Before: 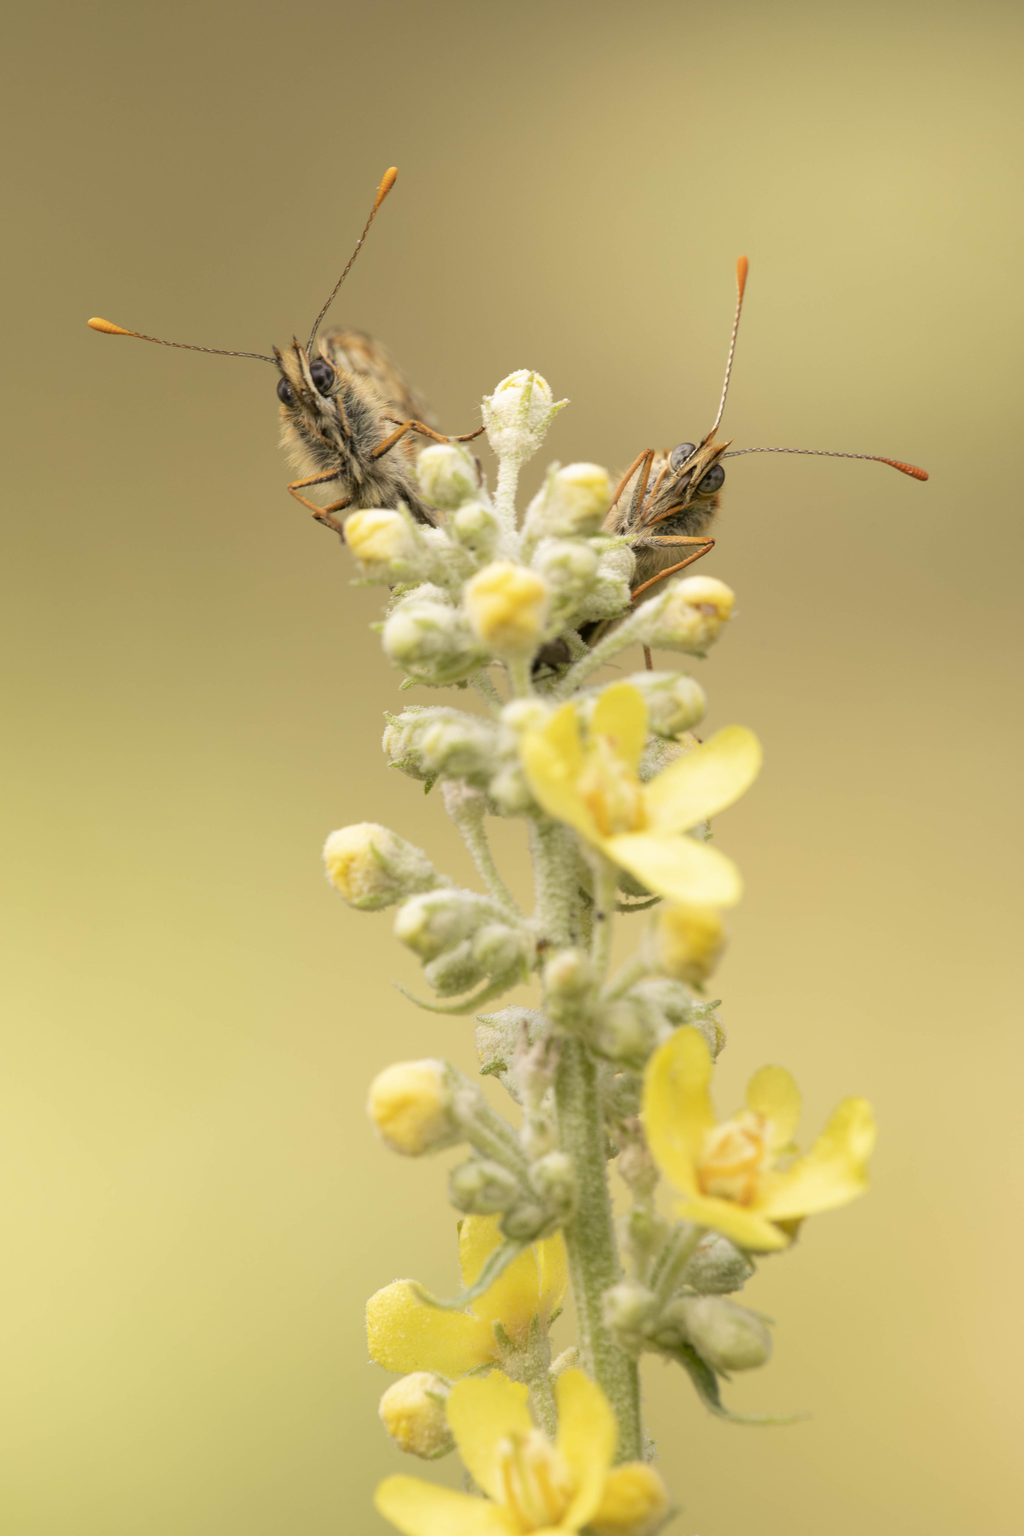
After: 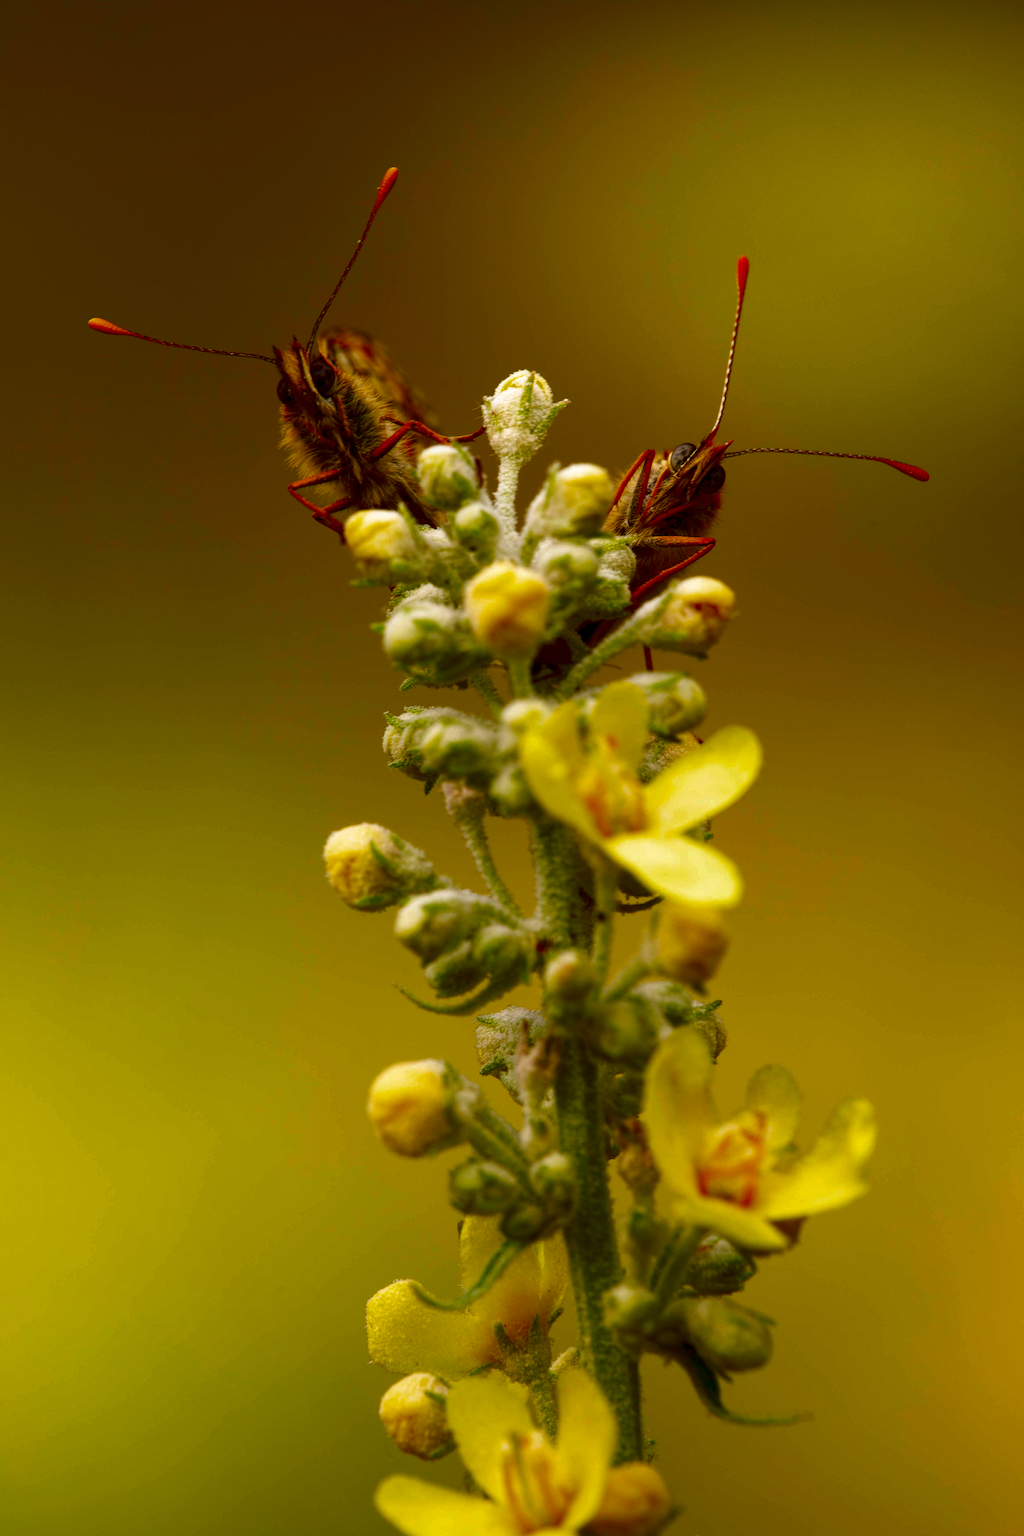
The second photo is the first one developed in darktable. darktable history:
contrast brightness saturation: brightness -0.983, saturation 0.984
local contrast: highlights 103%, shadows 101%, detail 119%, midtone range 0.2
